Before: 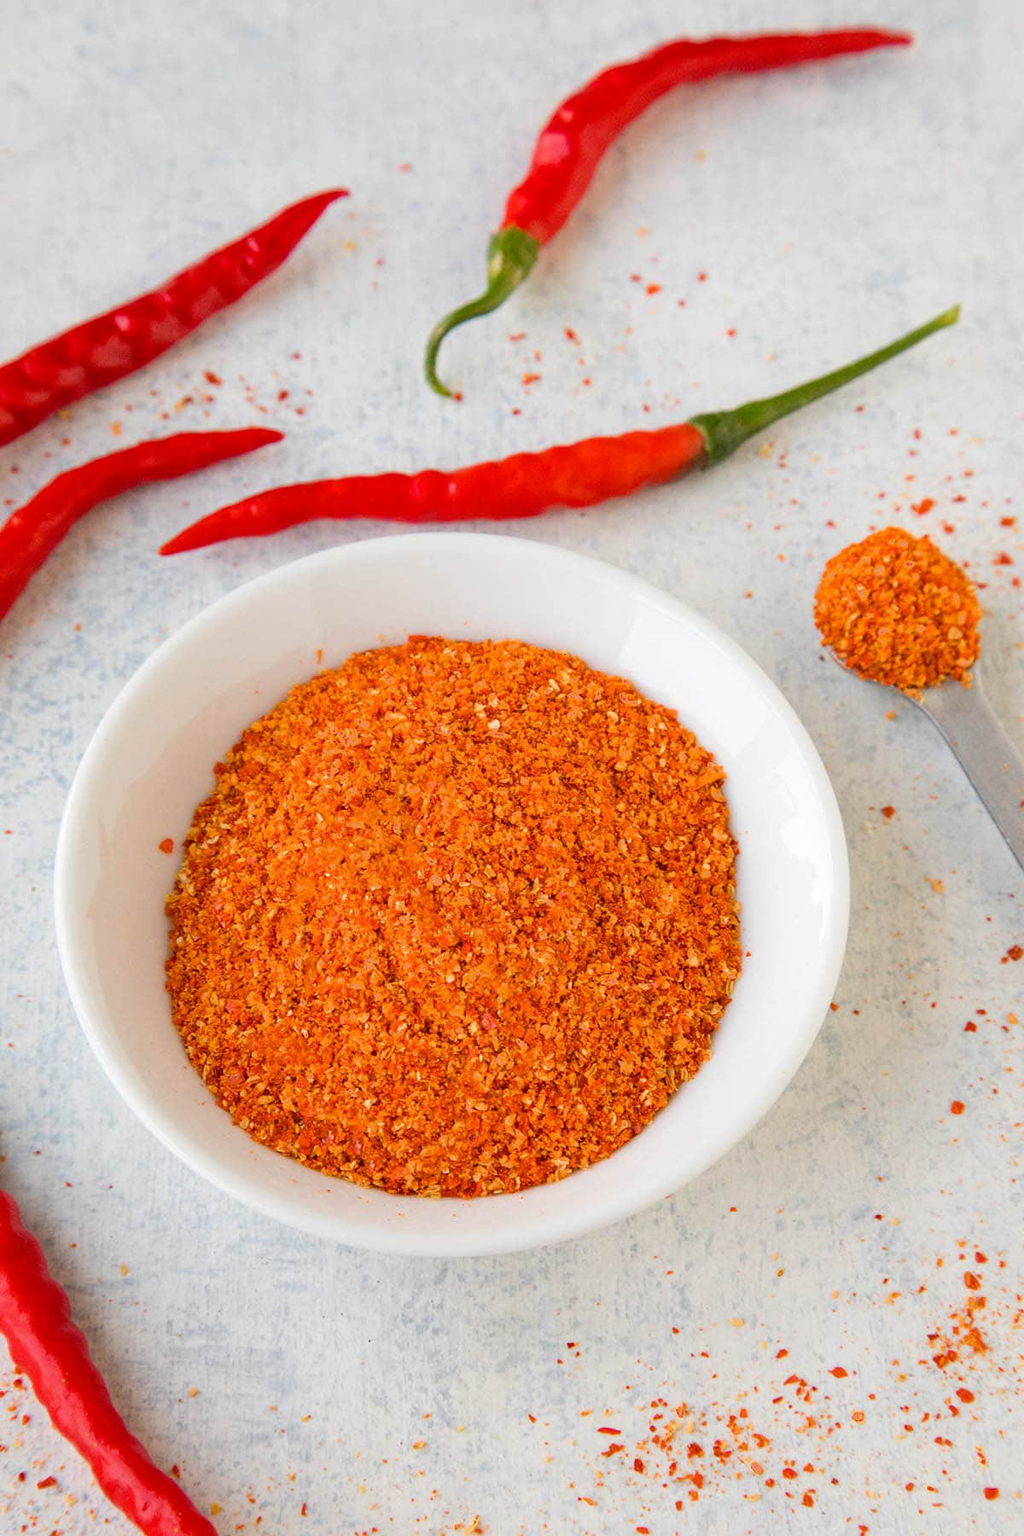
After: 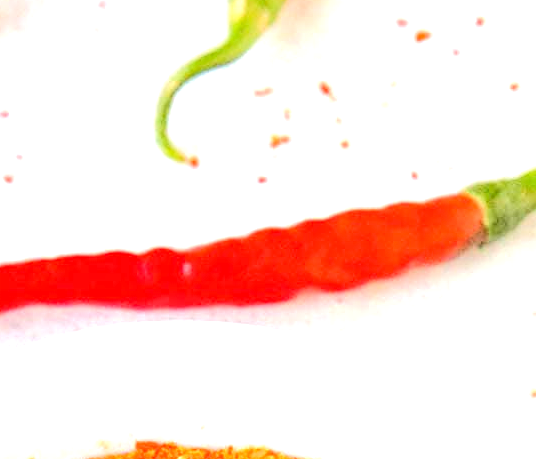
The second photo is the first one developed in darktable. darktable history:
tone equalizer: -7 EV 0.154 EV, -6 EV 0.617 EV, -5 EV 1.15 EV, -4 EV 1.33 EV, -3 EV 1.18 EV, -2 EV 0.6 EV, -1 EV 0.164 EV, edges refinement/feathering 500, mask exposure compensation -1.57 EV, preserve details no
crop: left 28.661%, top 16.86%, right 26.661%, bottom 57.631%
sharpen: on, module defaults
exposure: exposure 1.001 EV, compensate highlight preservation false
